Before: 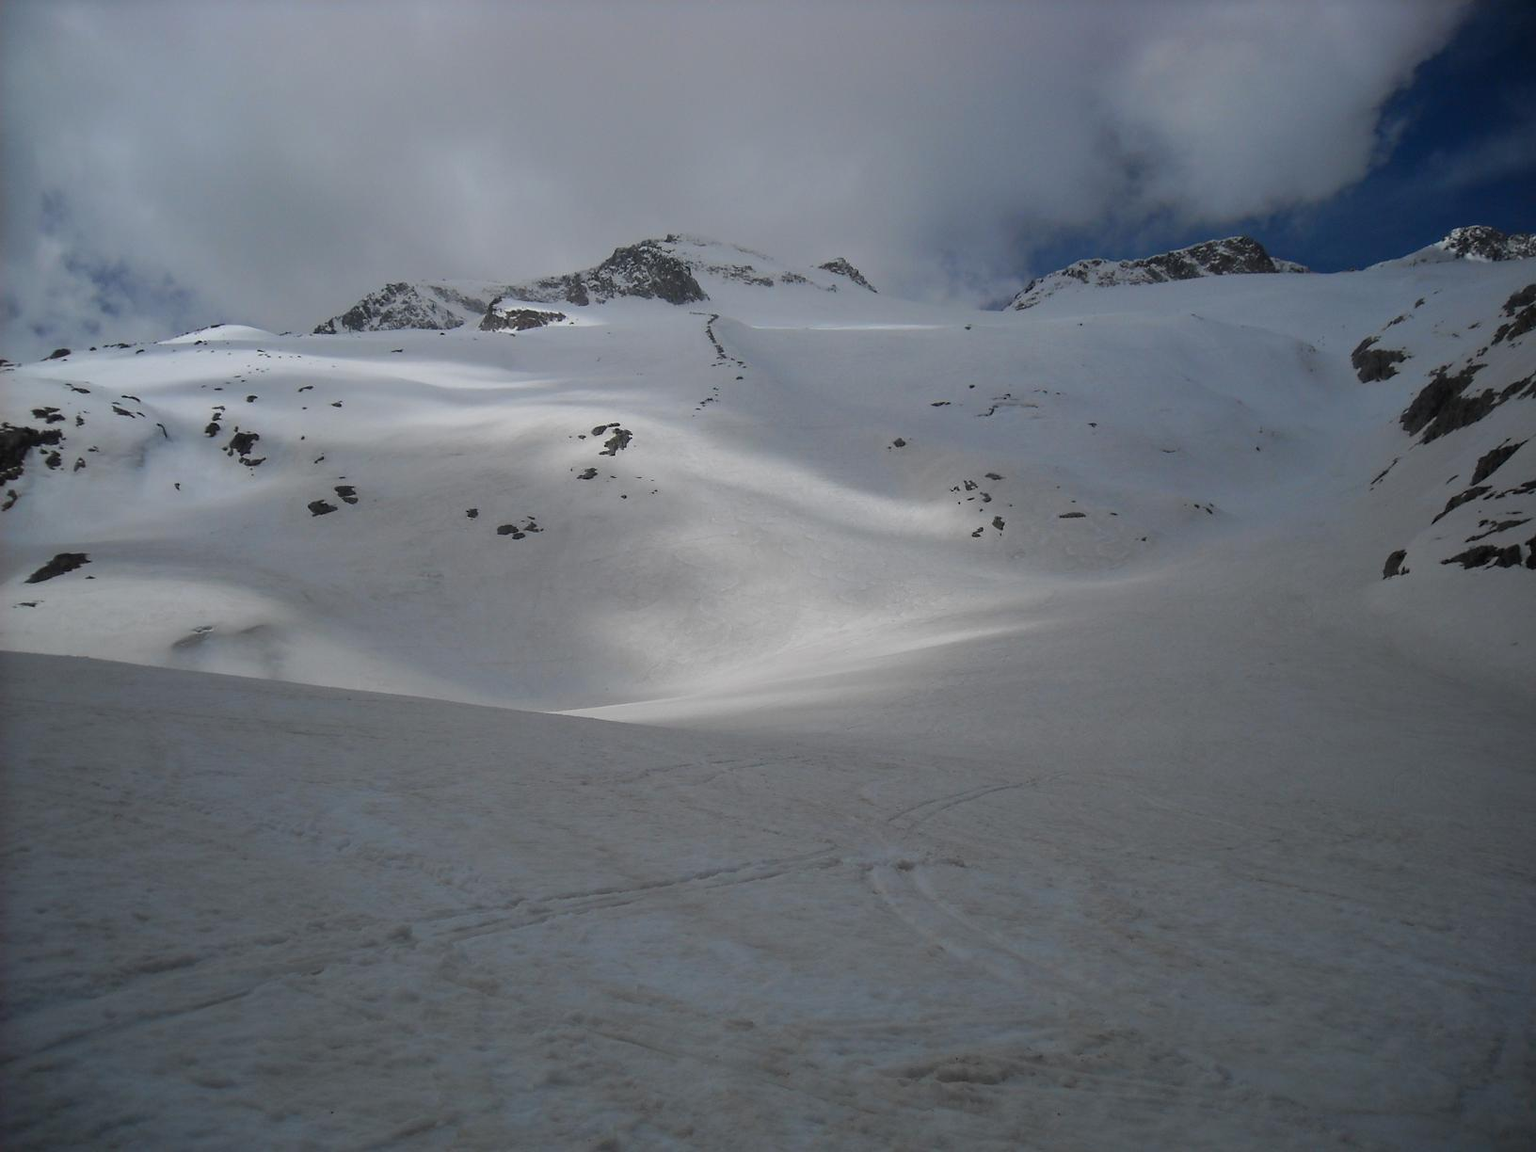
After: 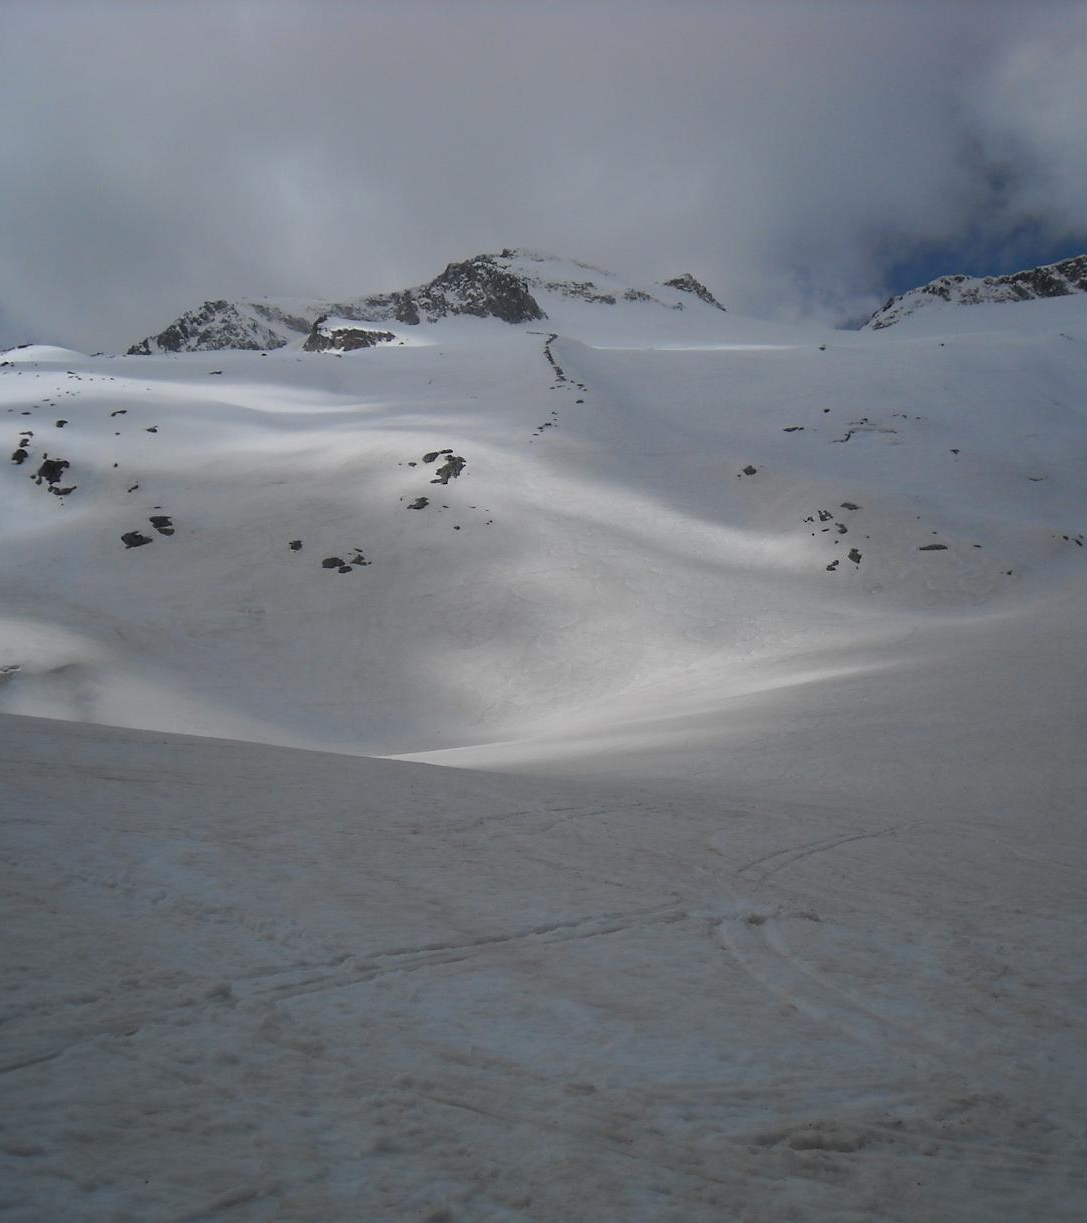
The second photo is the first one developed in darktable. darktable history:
crop and rotate: left 12.673%, right 20.66%
white balance: emerald 1
